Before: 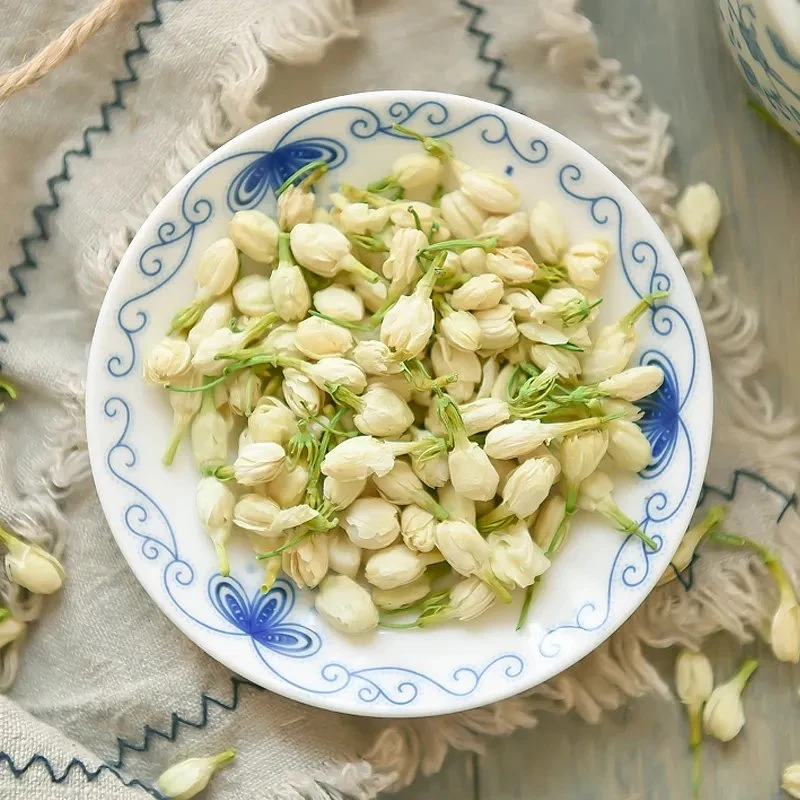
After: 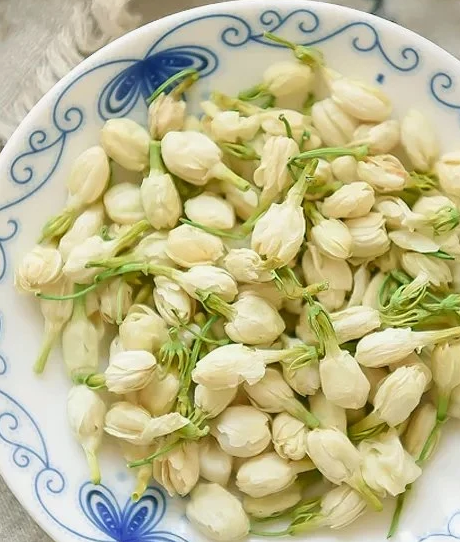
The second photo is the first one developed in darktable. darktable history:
crop: left 16.209%, top 11.506%, right 26.173%, bottom 20.659%
tone equalizer: -8 EV 0.285 EV, -7 EV 0.399 EV, -6 EV 0.428 EV, -5 EV 0.244 EV, -3 EV -0.283 EV, -2 EV -0.396 EV, -1 EV -0.401 EV, +0 EV -0.278 EV
base curve: preserve colors none
exposure: exposure 0.202 EV, compensate highlight preservation false
